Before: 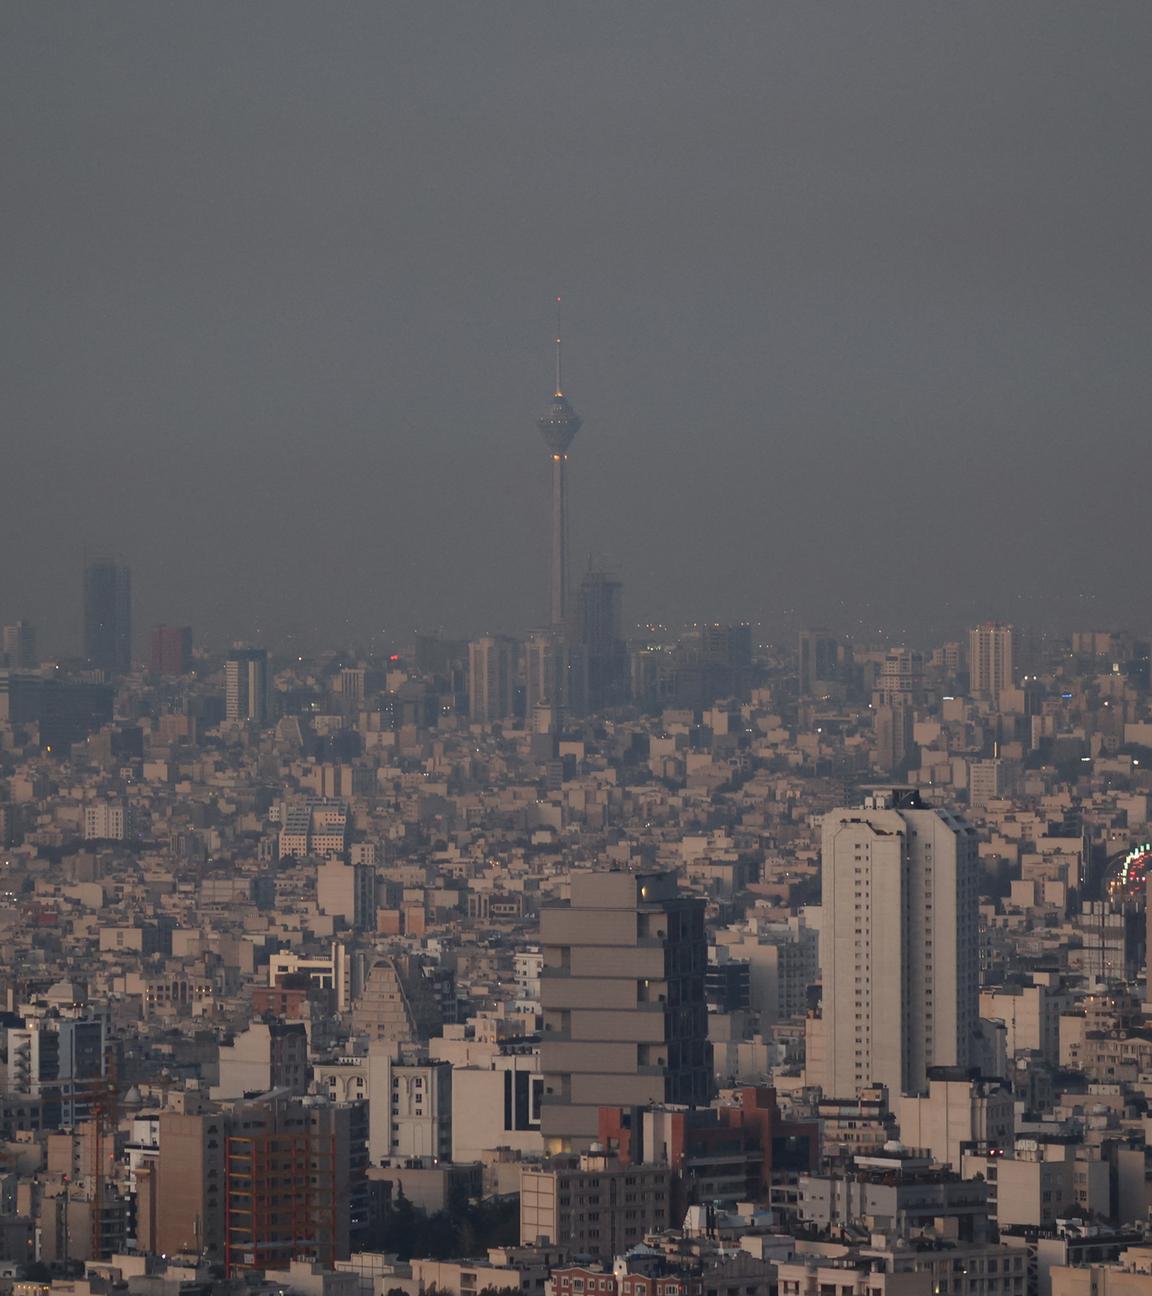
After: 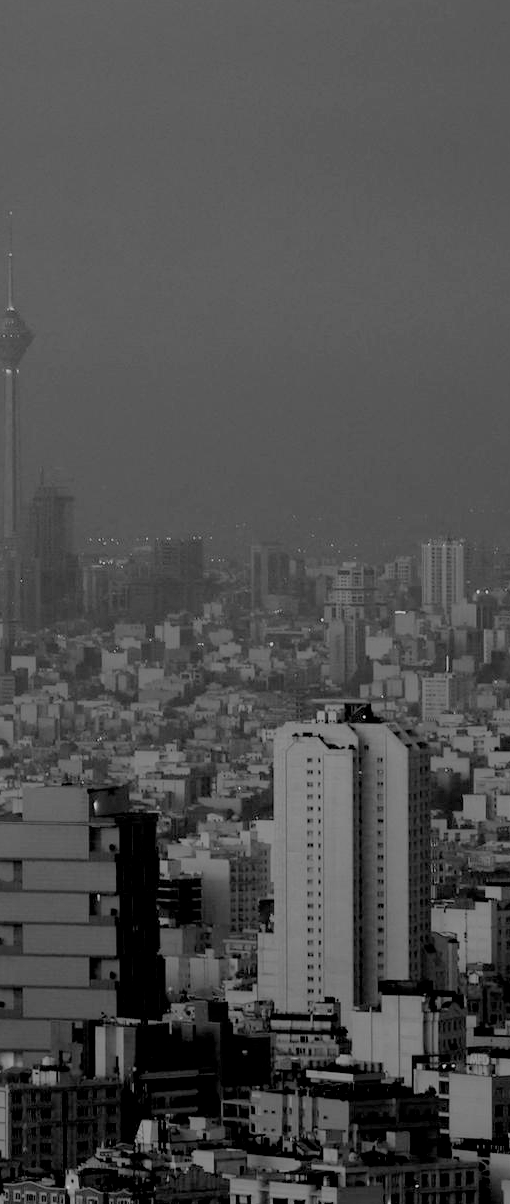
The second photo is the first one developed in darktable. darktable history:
filmic rgb: black relative exposure -7.65 EV, white relative exposure 4.56 EV, hardness 3.61
crop: left 47.628%, top 6.643%, right 7.874%
monochrome: a 26.22, b 42.67, size 0.8
rgb levels: levels [[0.029, 0.461, 0.922], [0, 0.5, 1], [0, 0.5, 1]]
